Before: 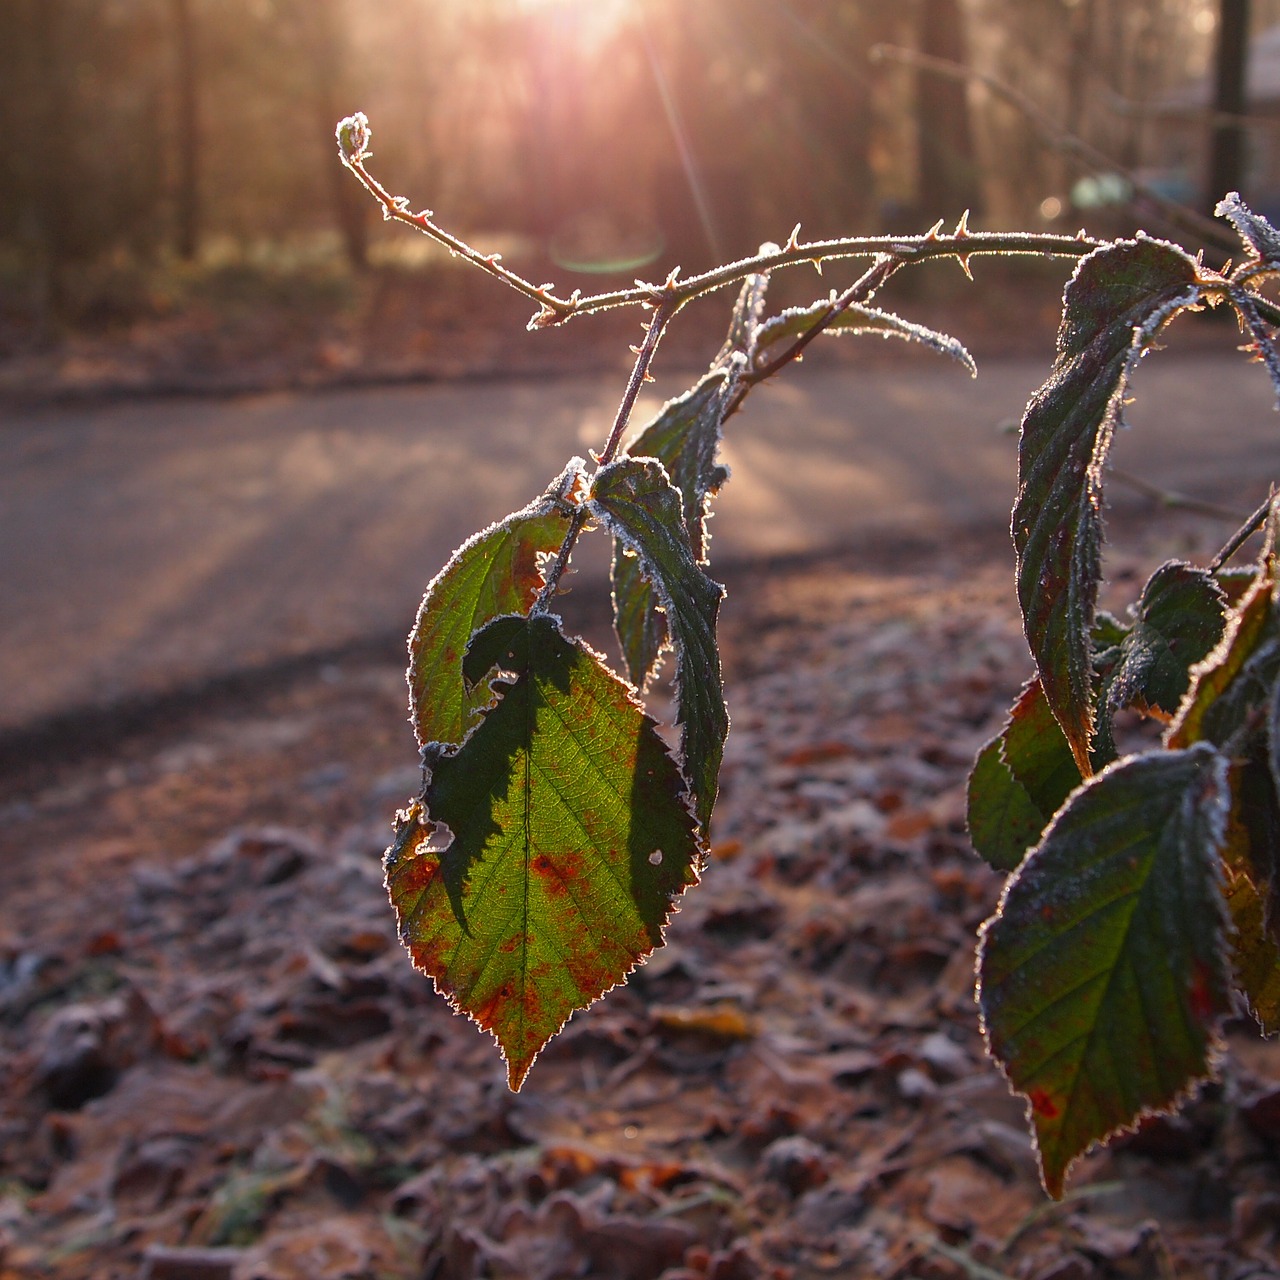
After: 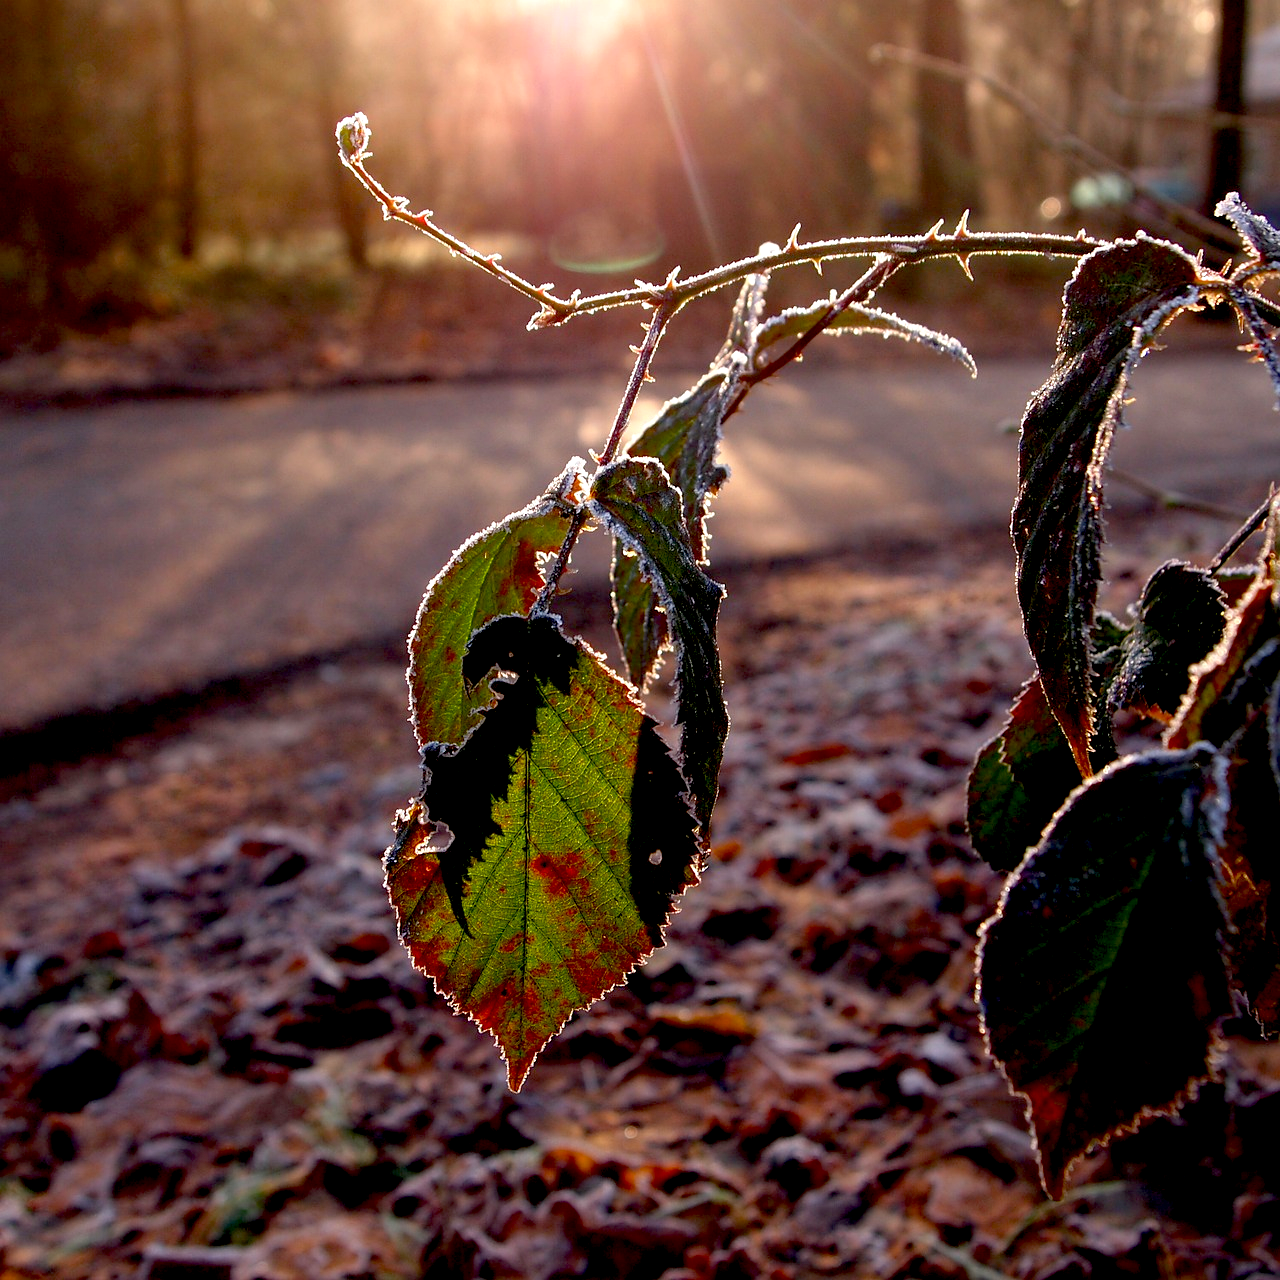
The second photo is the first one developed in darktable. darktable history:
tone equalizer: on, module defaults
exposure: black level correction 0.031, exposure 0.335 EV, compensate exposure bias true, compensate highlight preservation false
